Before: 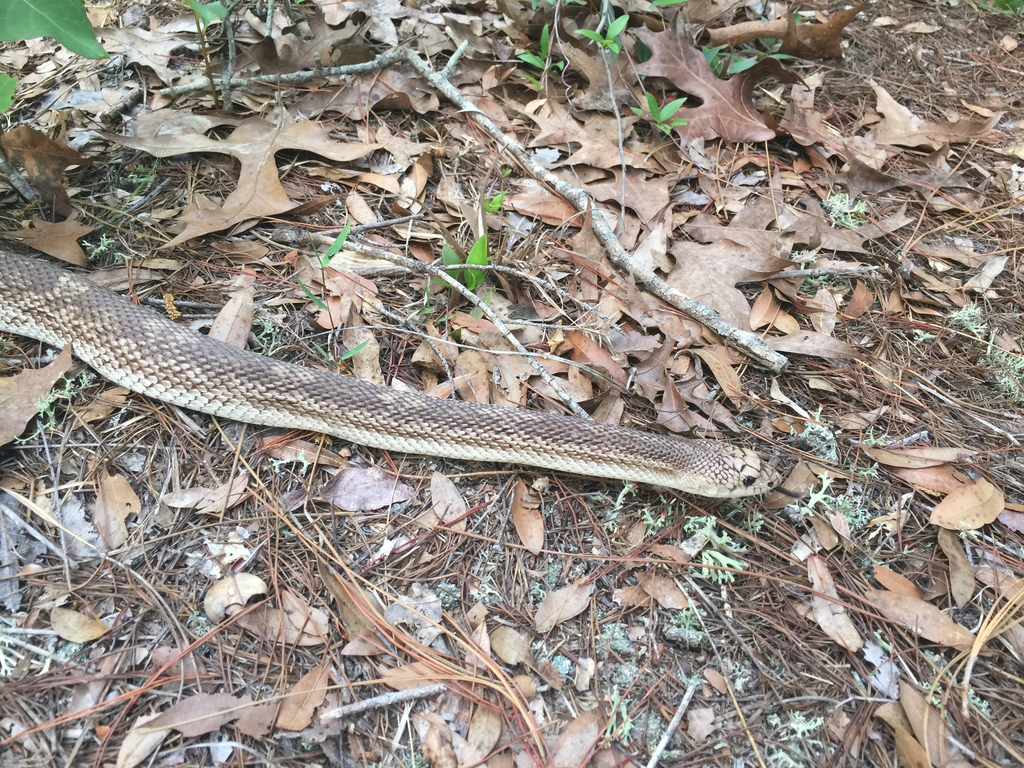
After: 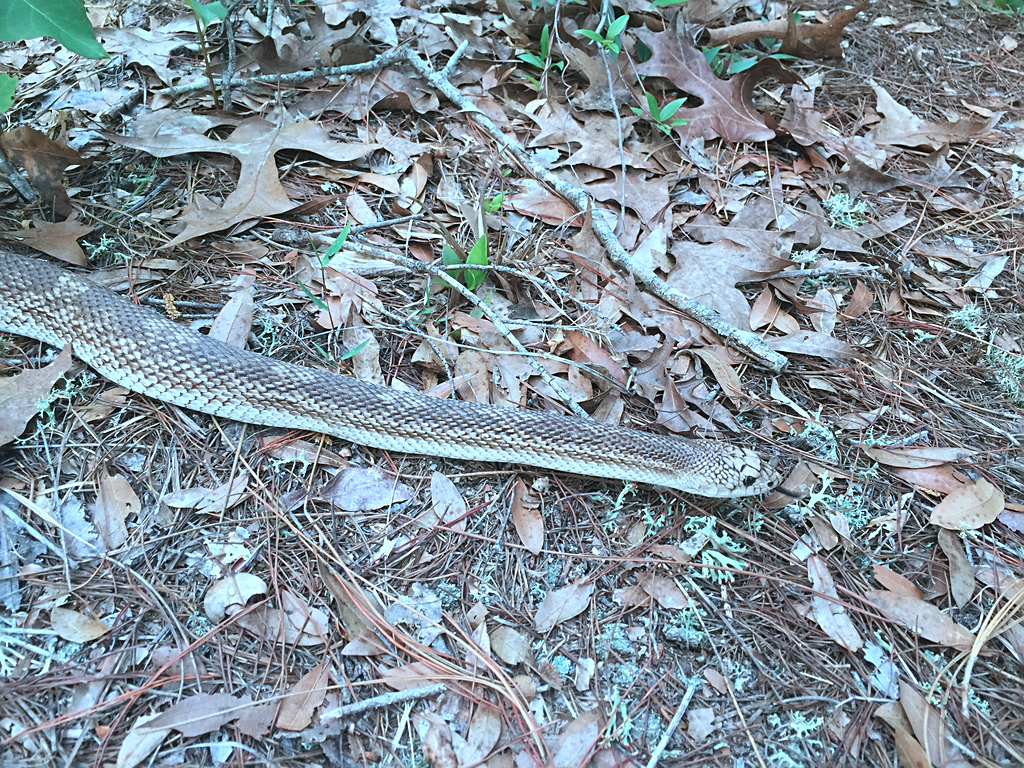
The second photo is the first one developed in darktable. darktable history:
color correction: highlights a* -9.16, highlights b* -23.59
sharpen: on, module defaults
